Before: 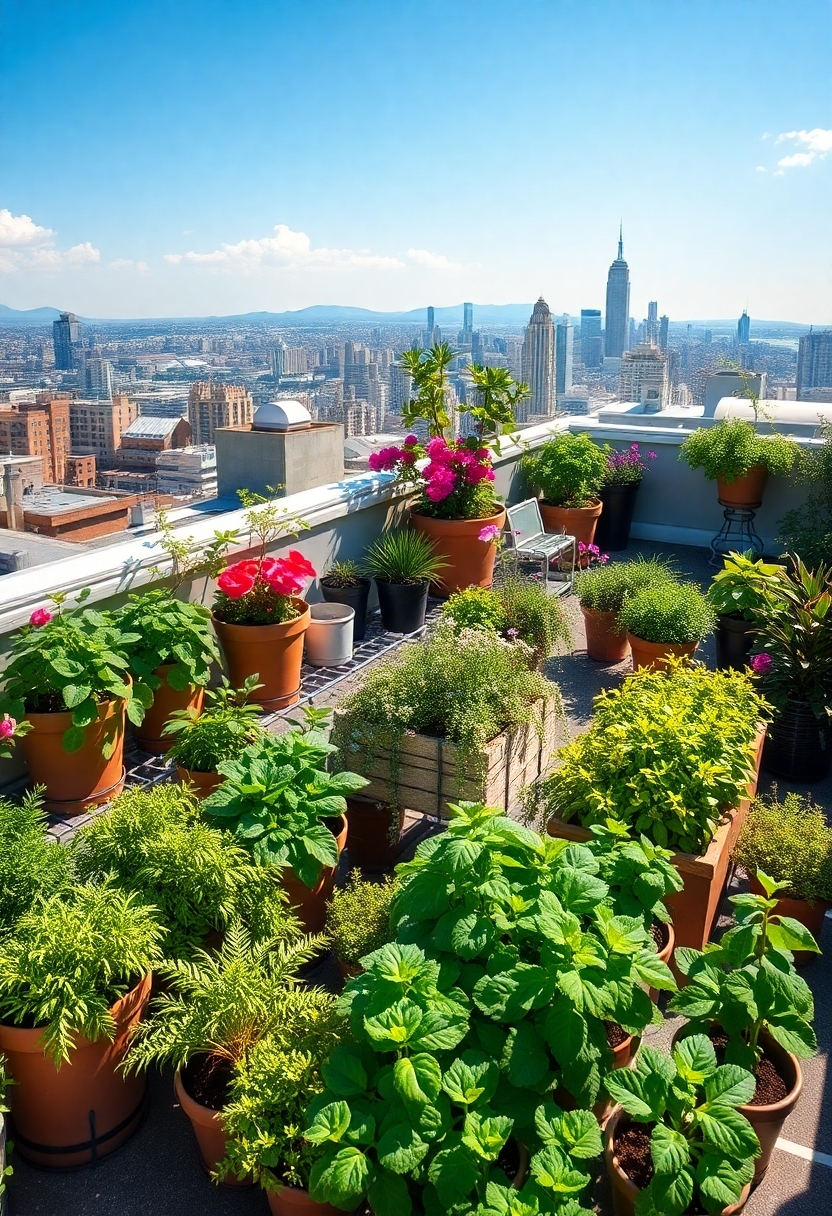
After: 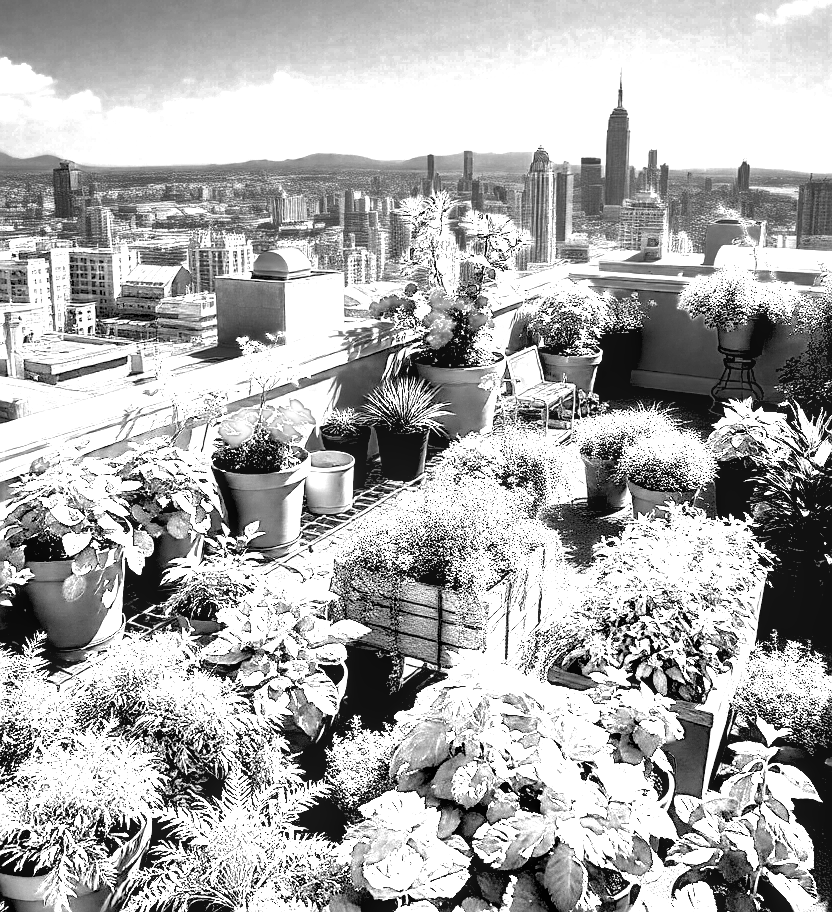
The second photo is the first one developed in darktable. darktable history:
exposure: black level correction 0.001, exposure 1 EV, compensate highlight preservation false
color zones: curves: ch0 [(0, 0.554) (0.146, 0.662) (0.293, 0.86) (0.503, 0.774) (0.637, 0.106) (0.74, 0.072) (0.866, 0.488) (0.998, 0.569)]; ch1 [(0, 0) (0.143, 0) (0.286, 0) (0.429, 0) (0.571, 0) (0.714, 0) (0.857, 0)]
local contrast: on, module defaults
rgb levels: levels [[0.029, 0.461, 0.922], [0, 0.5, 1], [0, 0.5, 1]]
sharpen: on, module defaults
crop and rotate: top 12.5%, bottom 12.5%
